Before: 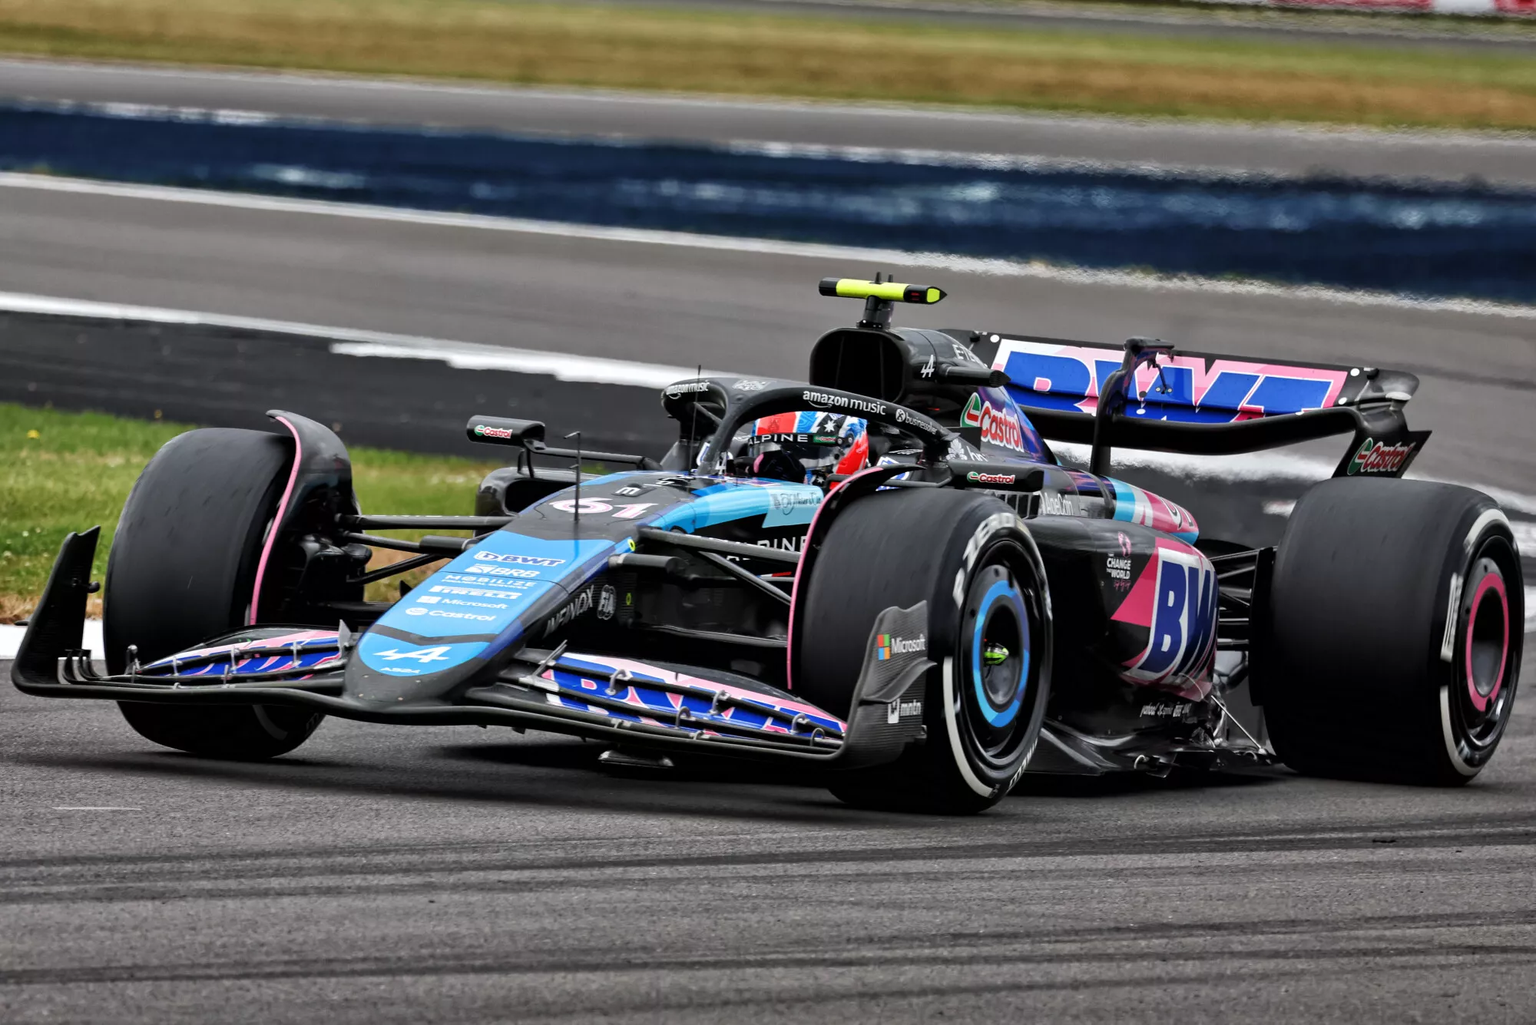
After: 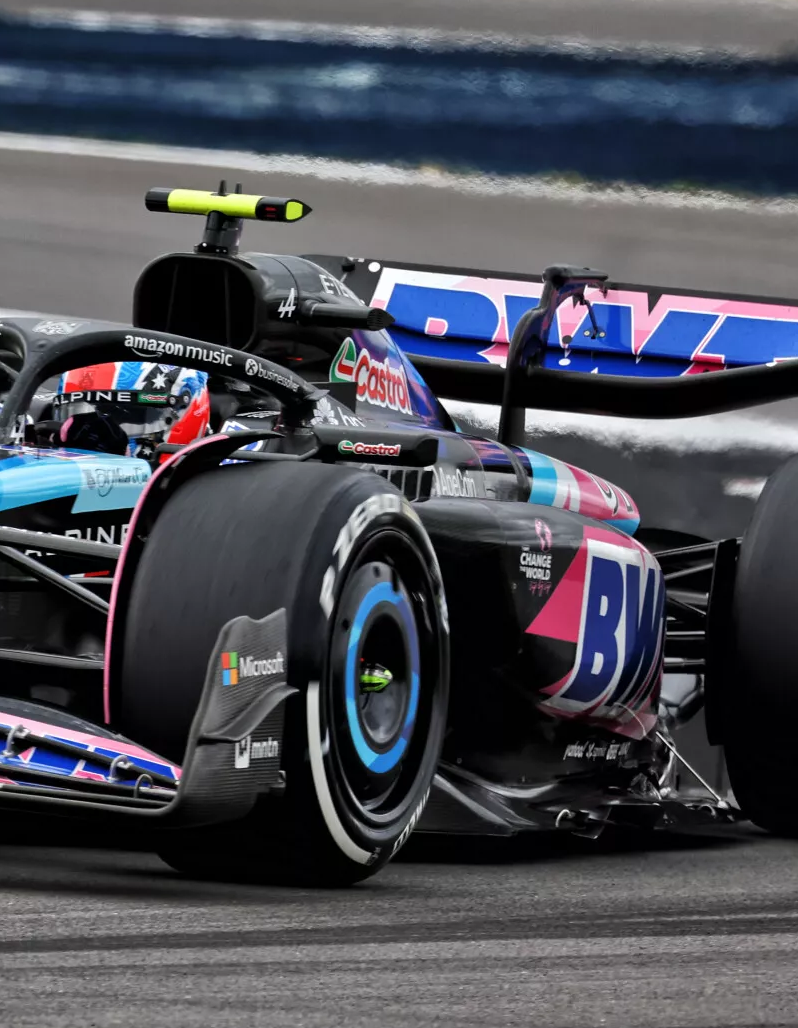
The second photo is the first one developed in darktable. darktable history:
crop: left 46.098%, top 13.064%, right 13.956%, bottom 9.875%
